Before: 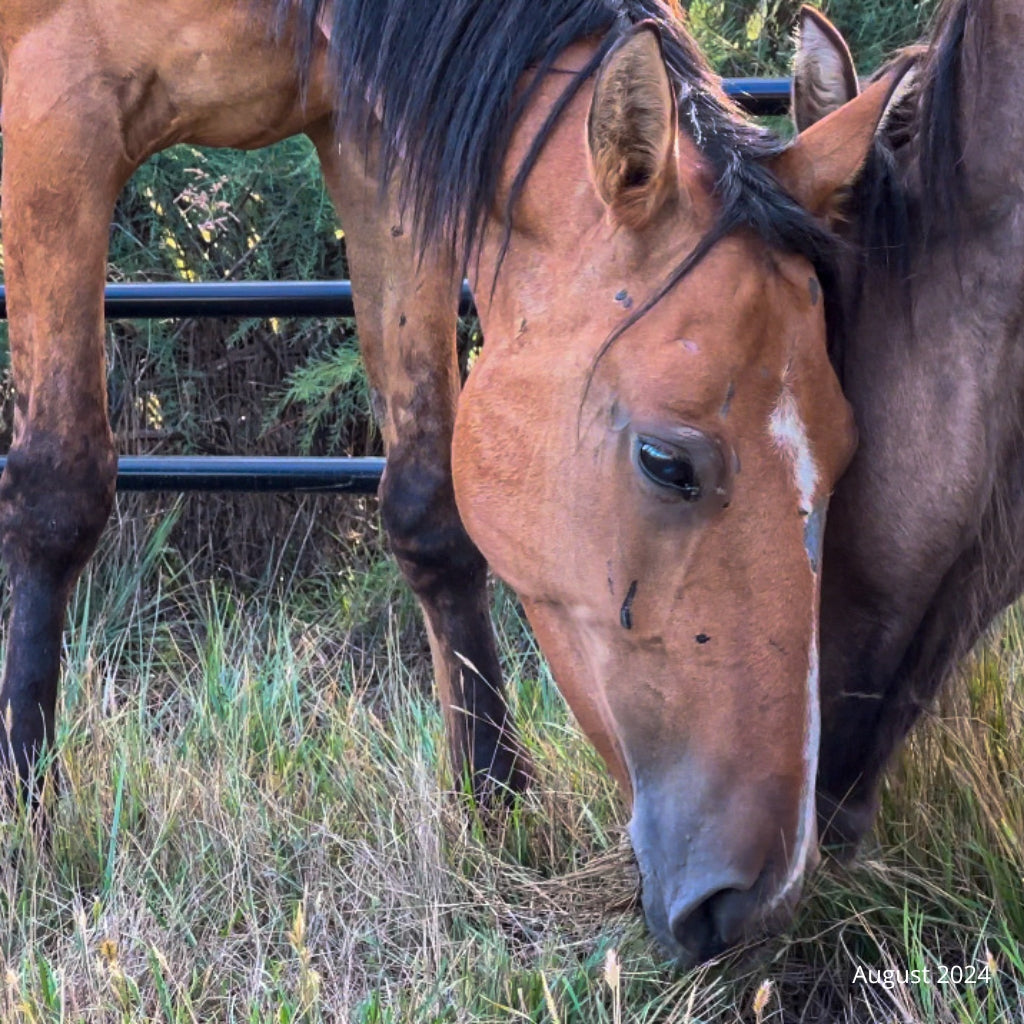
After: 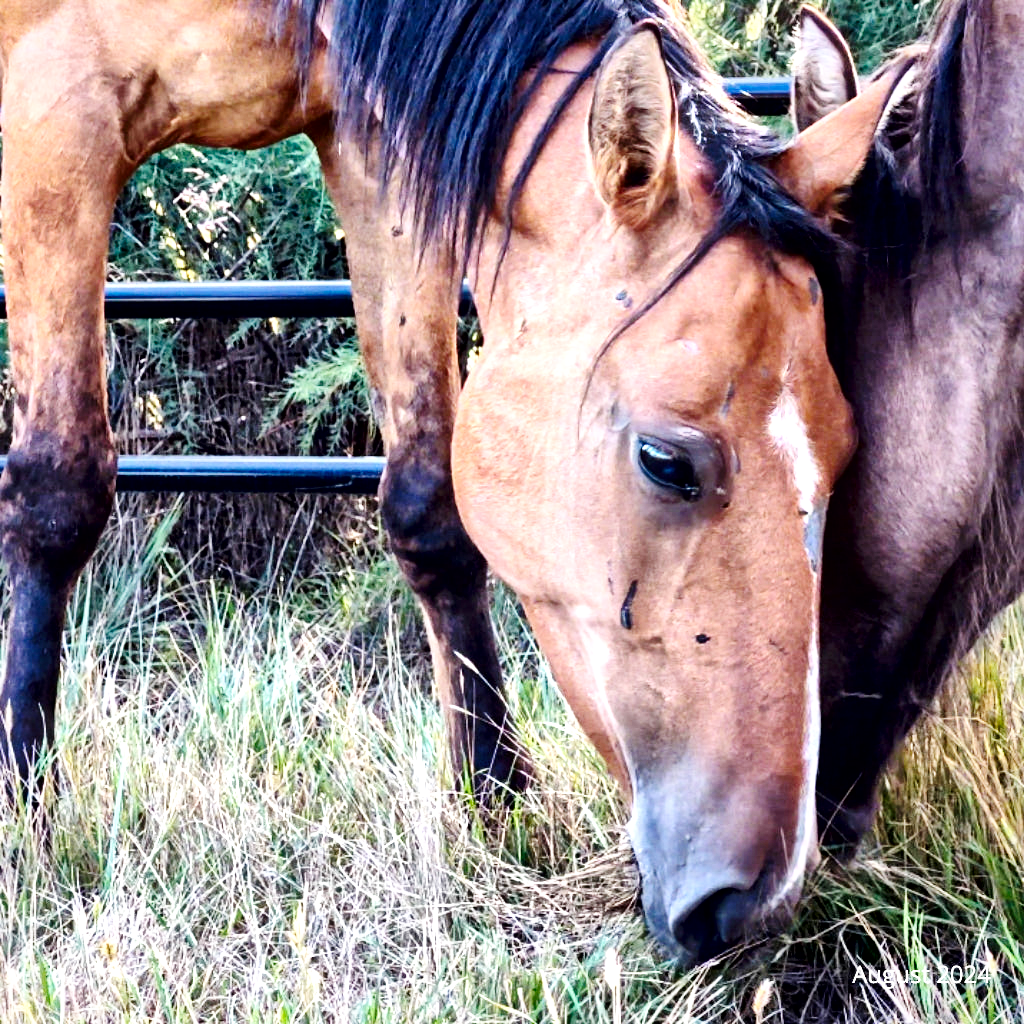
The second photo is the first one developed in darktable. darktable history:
local contrast: mode bilateral grid, contrast 70, coarseness 75, detail 180%, midtone range 0.2
base curve: curves: ch0 [(0, 0) (0, 0) (0.002, 0.001) (0.008, 0.003) (0.019, 0.011) (0.037, 0.037) (0.064, 0.11) (0.102, 0.232) (0.152, 0.379) (0.216, 0.524) (0.296, 0.665) (0.394, 0.789) (0.512, 0.881) (0.651, 0.945) (0.813, 0.986) (1, 1)], preserve colors none
